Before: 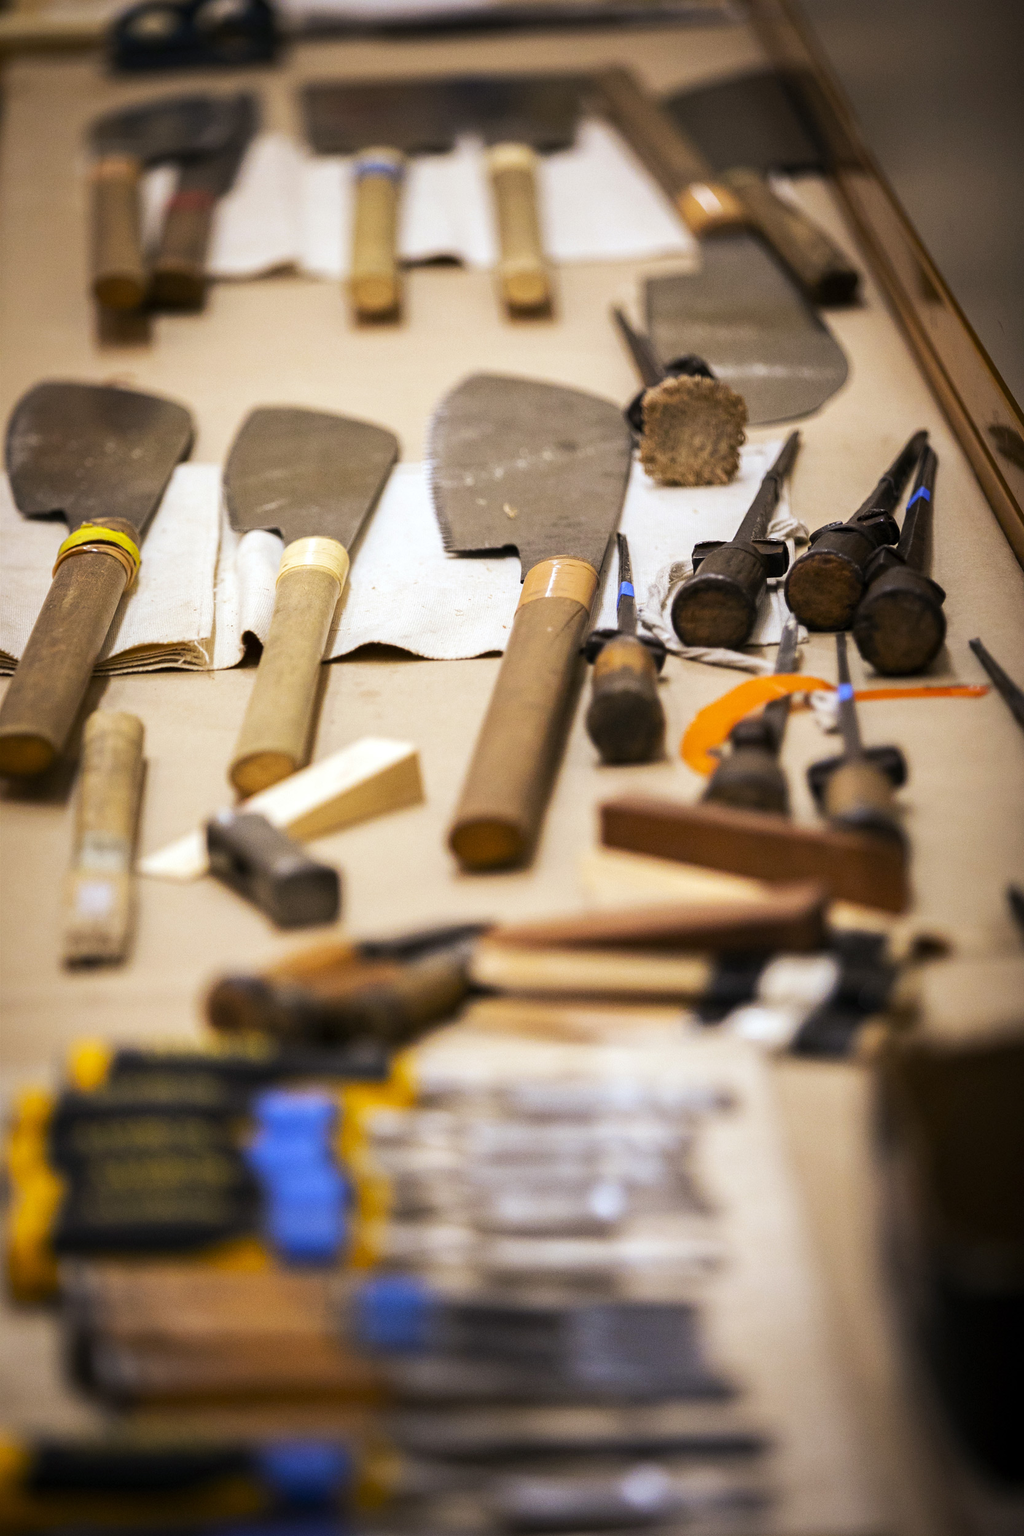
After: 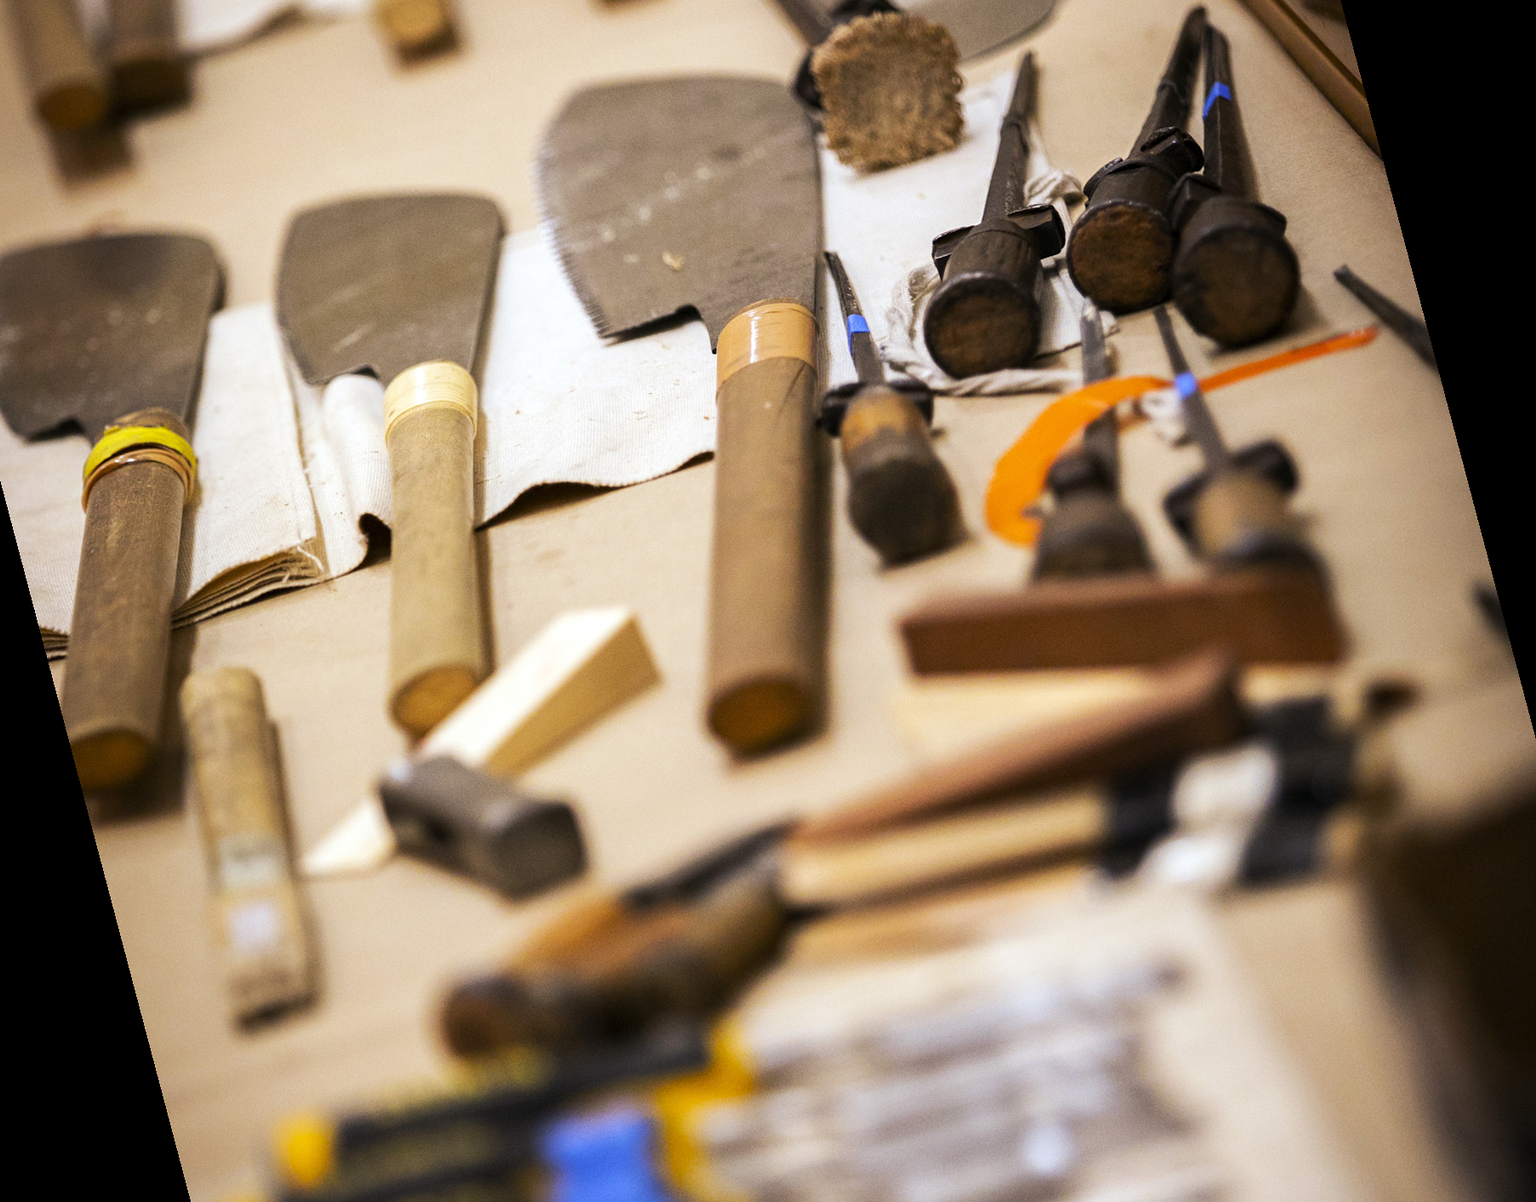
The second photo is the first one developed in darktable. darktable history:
rotate and perspective: rotation -14.8°, crop left 0.1, crop right 0.903, crop top 0.25, crop bottom 0.748
